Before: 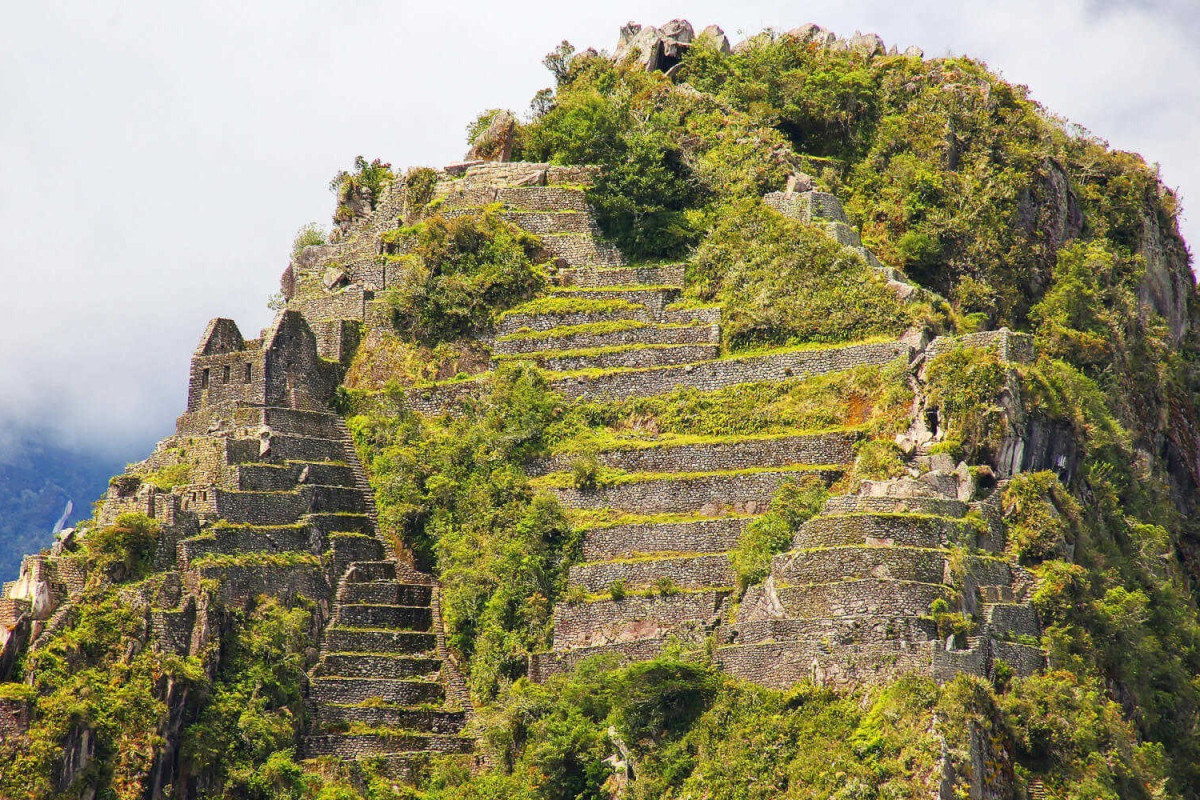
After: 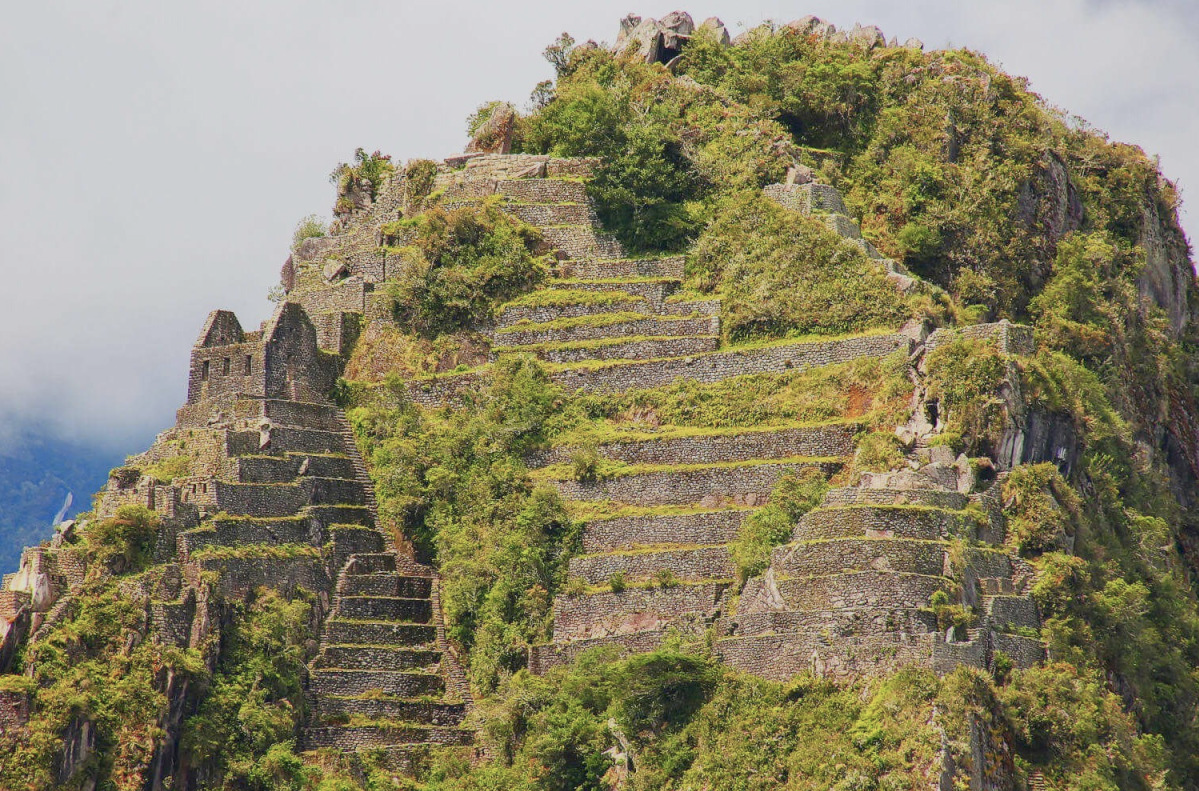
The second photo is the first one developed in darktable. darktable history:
color balance rgb: perceptual saturation grading › global saturation -27.94%, hue shift -2.27°, contrast -21.26%
contrast brightness saturation: contrast 0.08, saturation 0.2
crop: top 1.049%, right 0.001%
